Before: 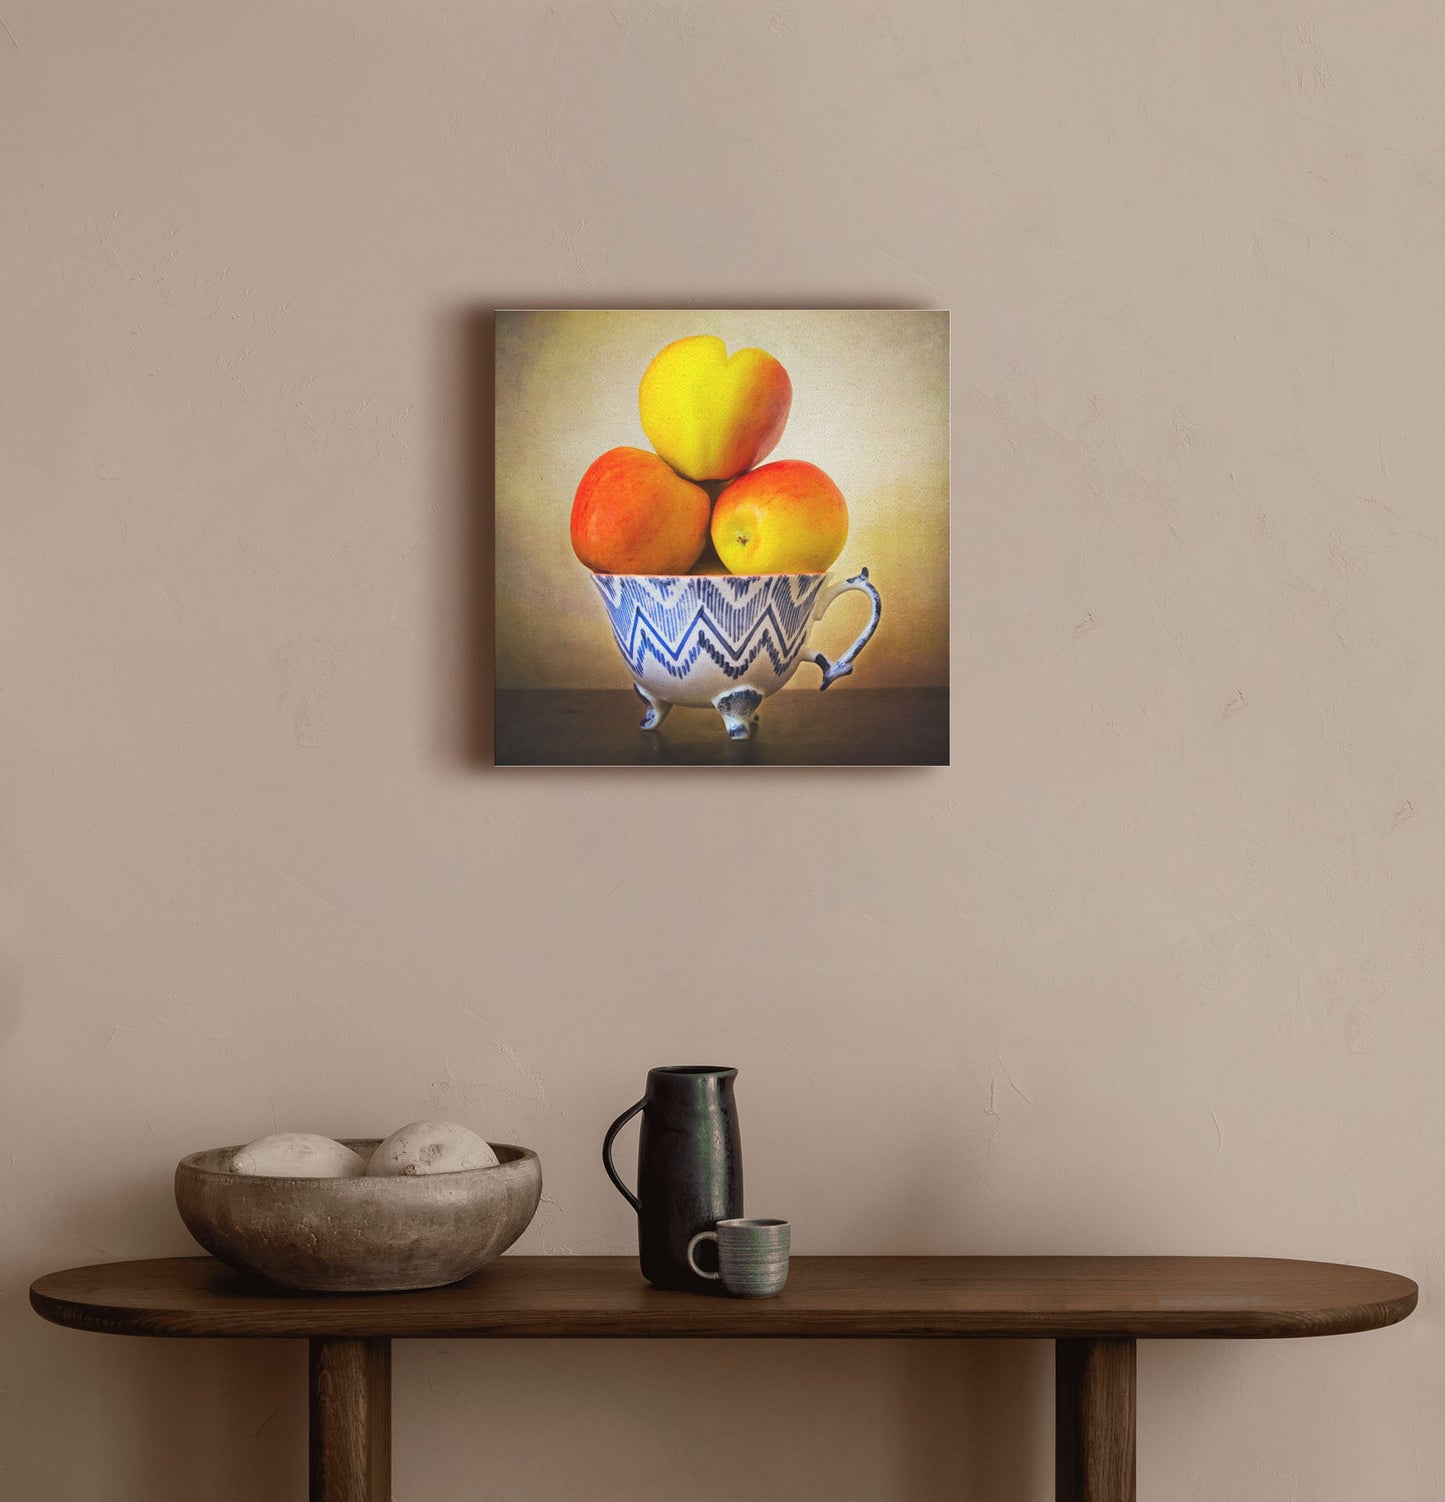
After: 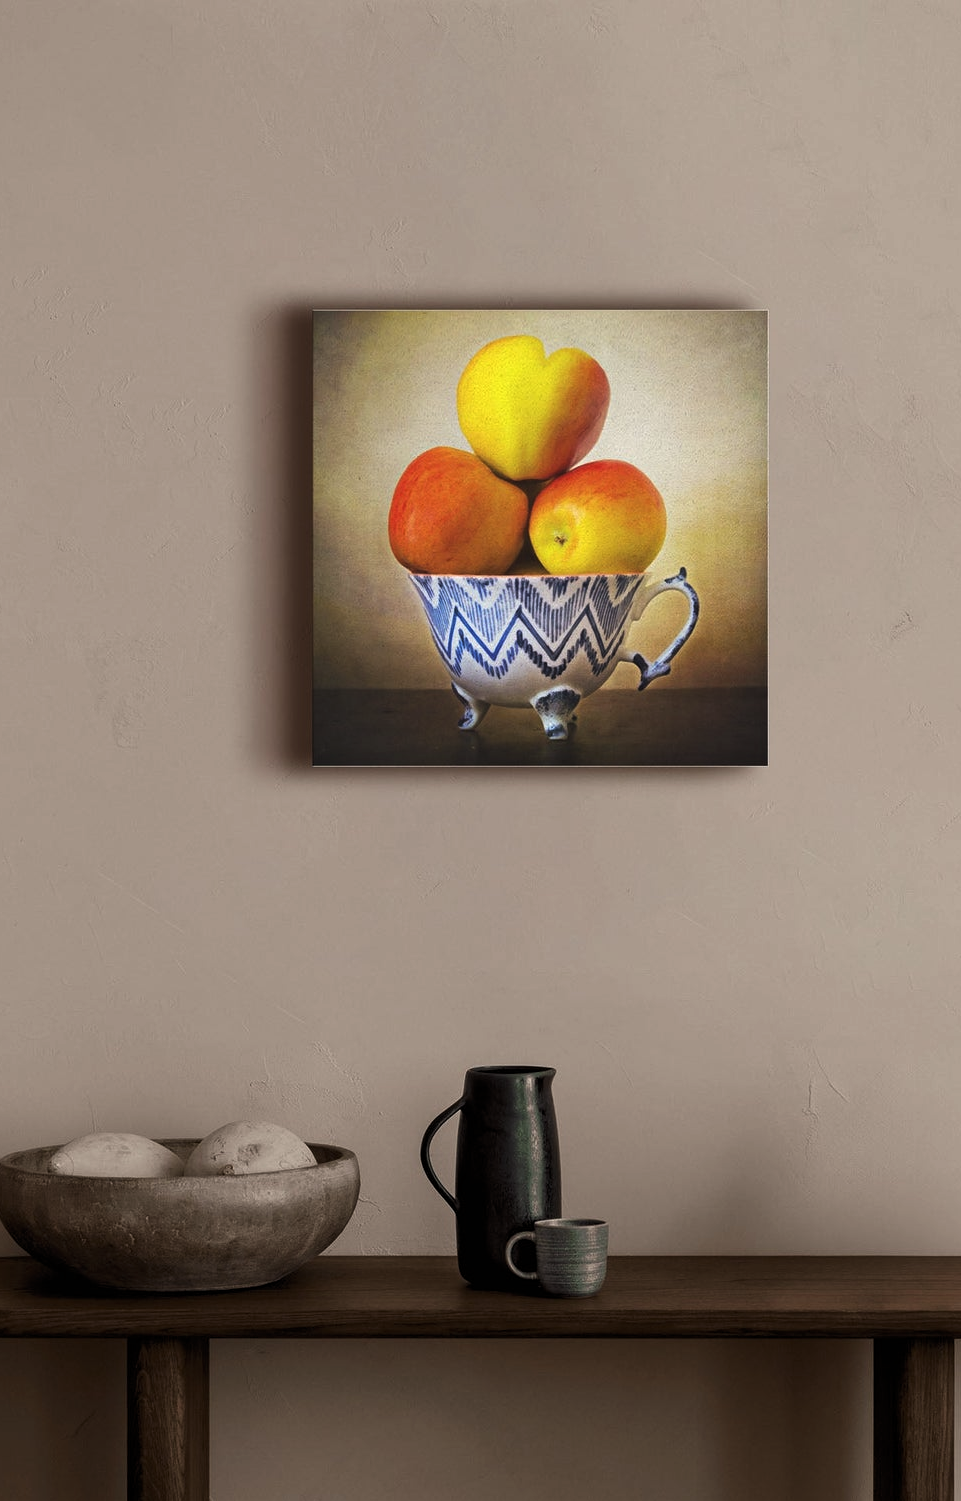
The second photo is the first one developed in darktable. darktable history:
levels: levels [0.029, 0.545, 0.971]
crop and rotate: left 12.648%, right 20.826%
